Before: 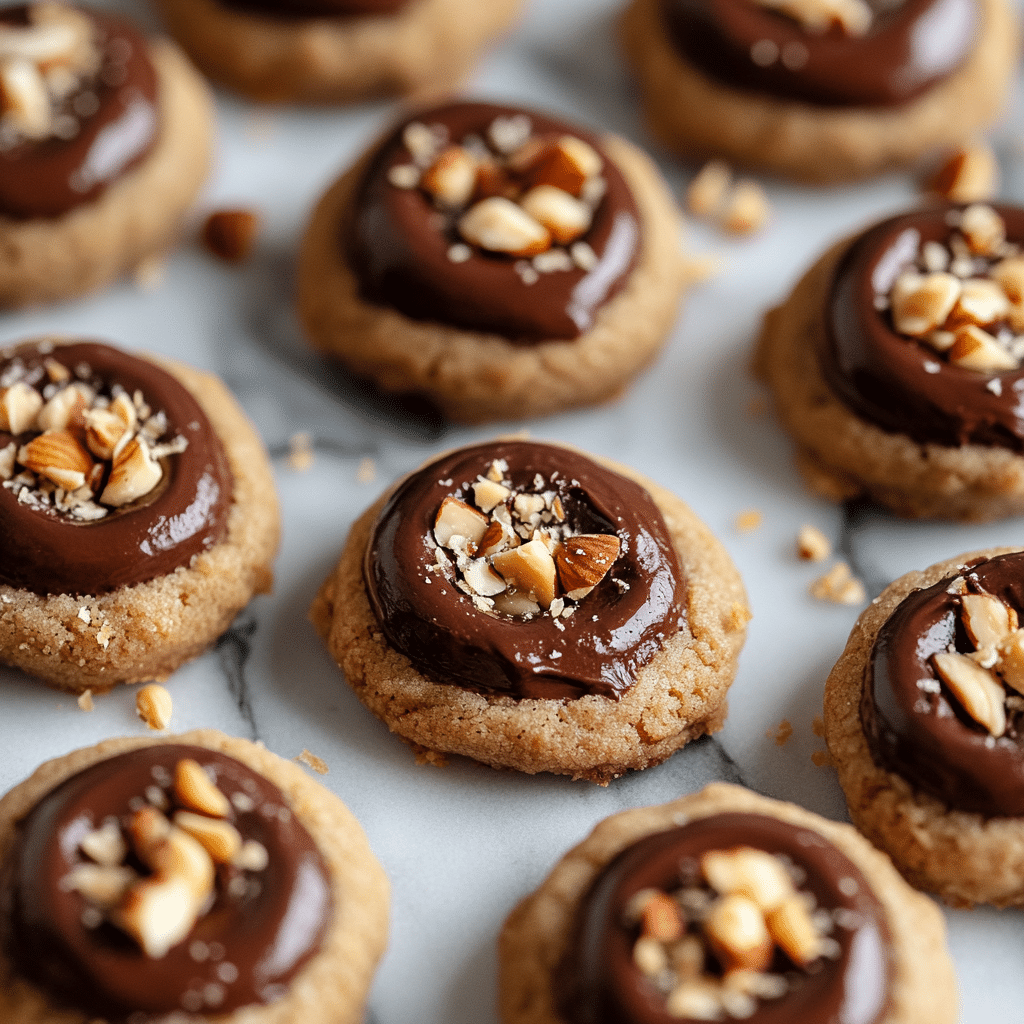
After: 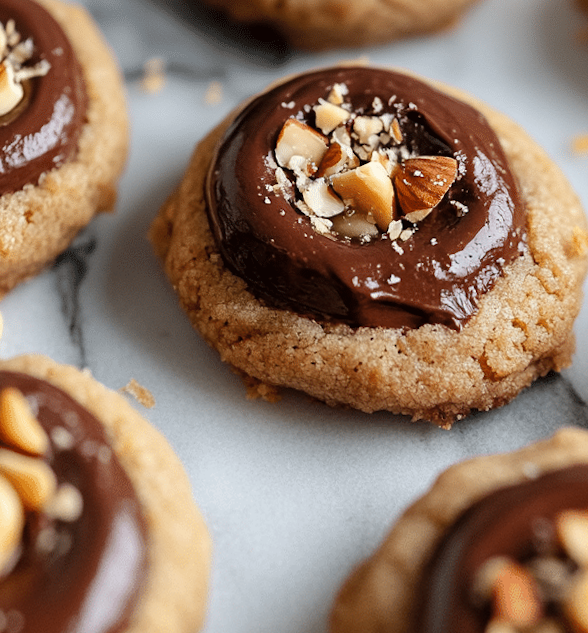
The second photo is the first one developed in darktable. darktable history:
rotate and perspective: rotation 0.72°, lens shift (vertical) -0.352, lens shift (horizontal) -0.051, crop left 0.152, crop right 0.859, crop top 0.019, crop bottom 0.964
crop: left 6.488%, top 27.668%, right 24.183%, bottom 8.656%
